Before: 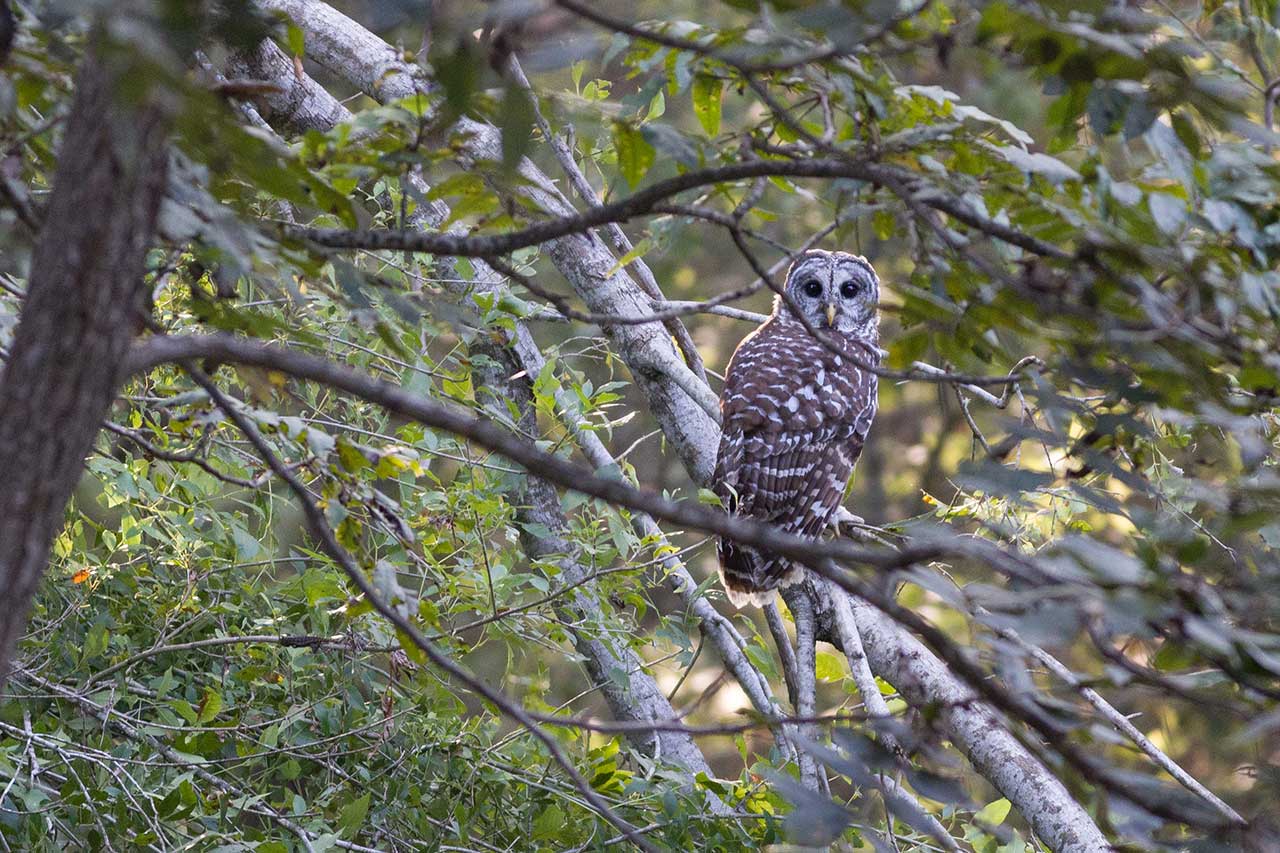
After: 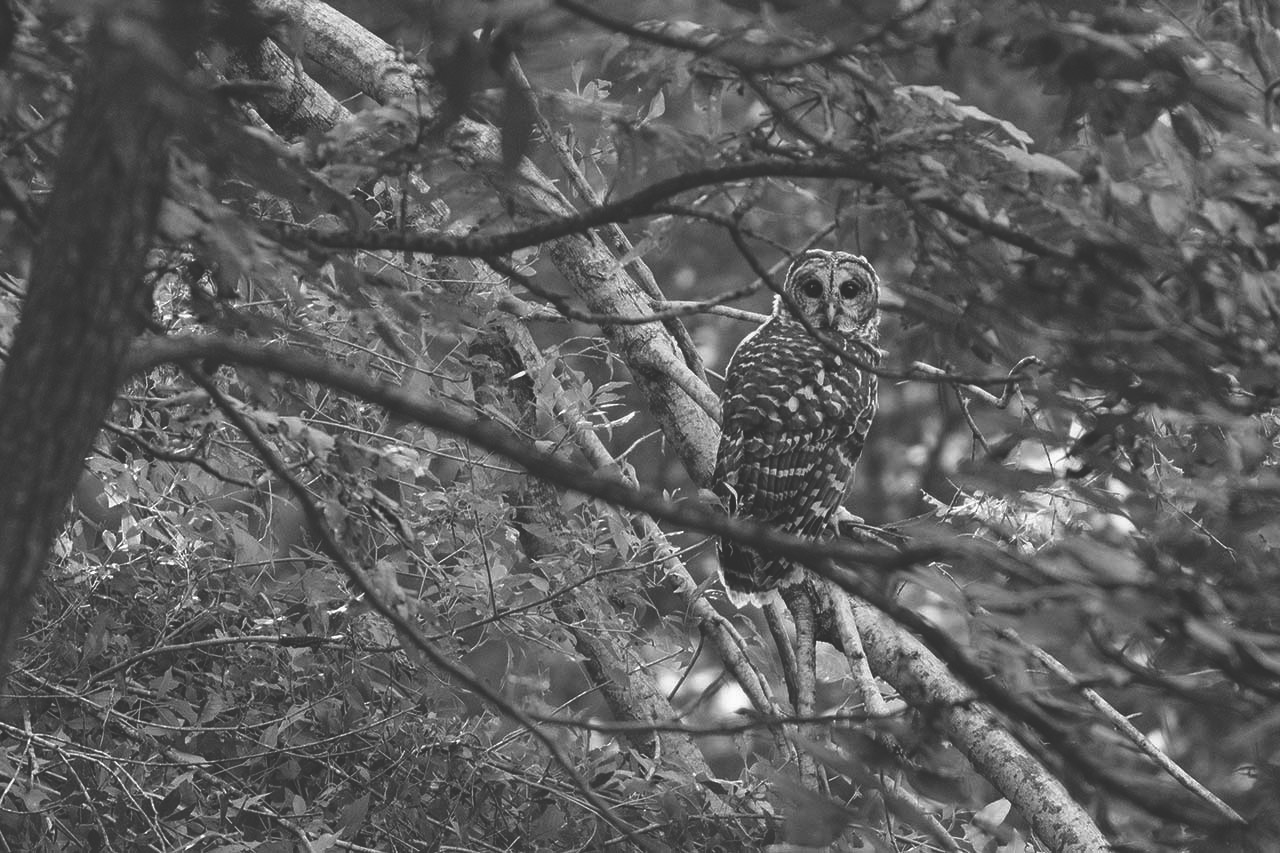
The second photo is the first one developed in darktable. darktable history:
color balance rgb: perceptual saturation grading › global saturation 24.74%, perceptual saturation grading › highlights -51.22%, perceptual saturation grading › mid-tones 19.16%, perceptual saturation grading › shadows 60.98%, global vibrance 50%
rgb curve: curves: ch0 [(0, 0.186) (0.314, 0.284) (0.775, 0.708) (1, 1)], compensate middle gray true, preserve colors none
monochrome: a -6.99, b 35.61, size 1.4
